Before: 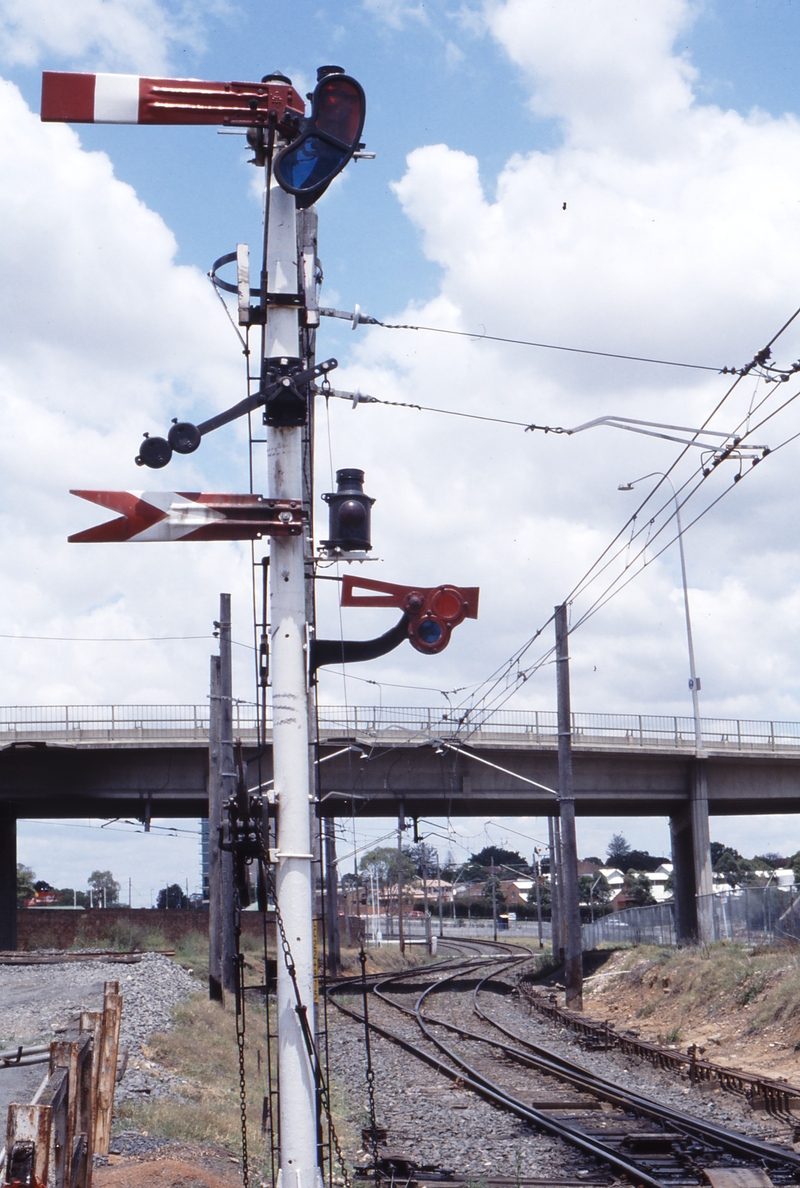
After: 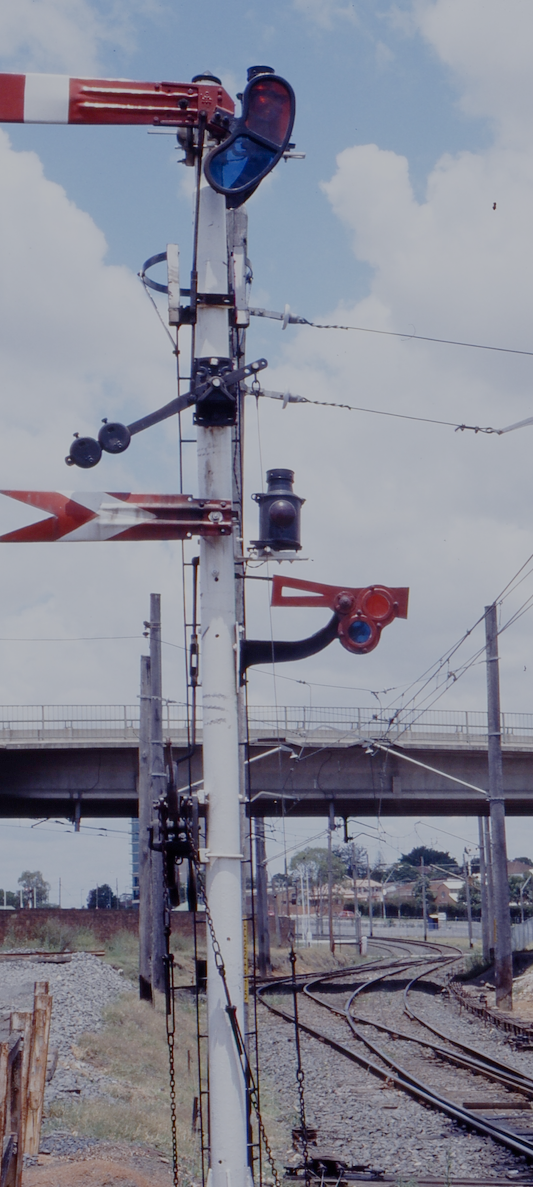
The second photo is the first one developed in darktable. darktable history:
filmic rgb: black relative exposure -7 EV, white relative exposure 6 EV, threshold 3 EV, target black luminance 0%, hardness 2.73, latitude 61.22%, contrast 0.691, highlights saturation mix 10%, shadows ↔ highlights balance -0.073%, preserve chrominance no, color science v4 (2020), iterations of high-quality reconstruction 10, contrast in shadows soft, contrast in highlights soft, enable highlight reconstruction true
crop and rotate: left 8.786%, right 24.548%
white balance: red 0.976, blue 1.04
